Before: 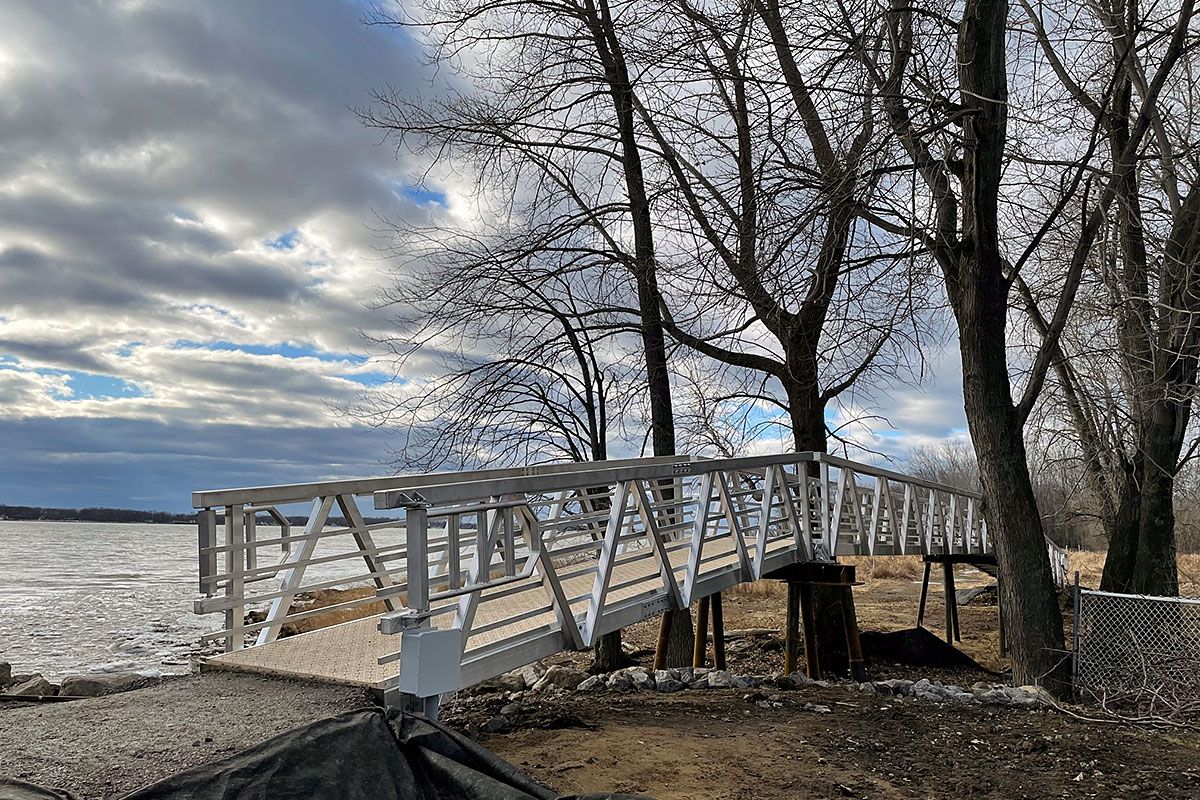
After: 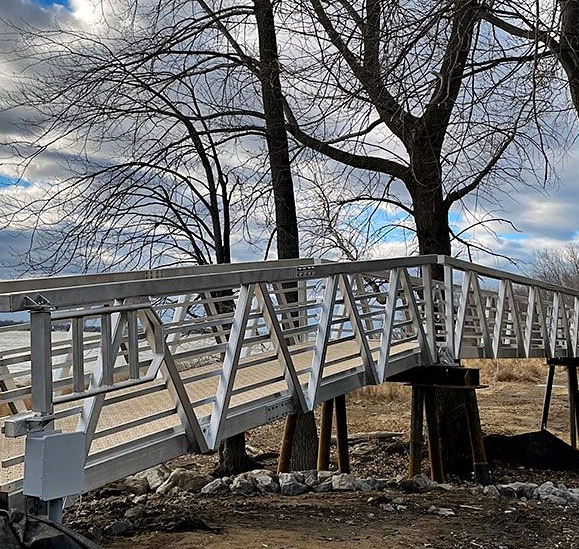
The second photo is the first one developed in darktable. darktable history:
shadows and highlights: shadows 20.91, highlights -82.73, soften with gaussian
crop: left 31.379%, top 24.658%, right 20.326%, bottom 6.628%
haze removal: strength 0.29, distance 0.25, compatibility mode true, adaptive false
